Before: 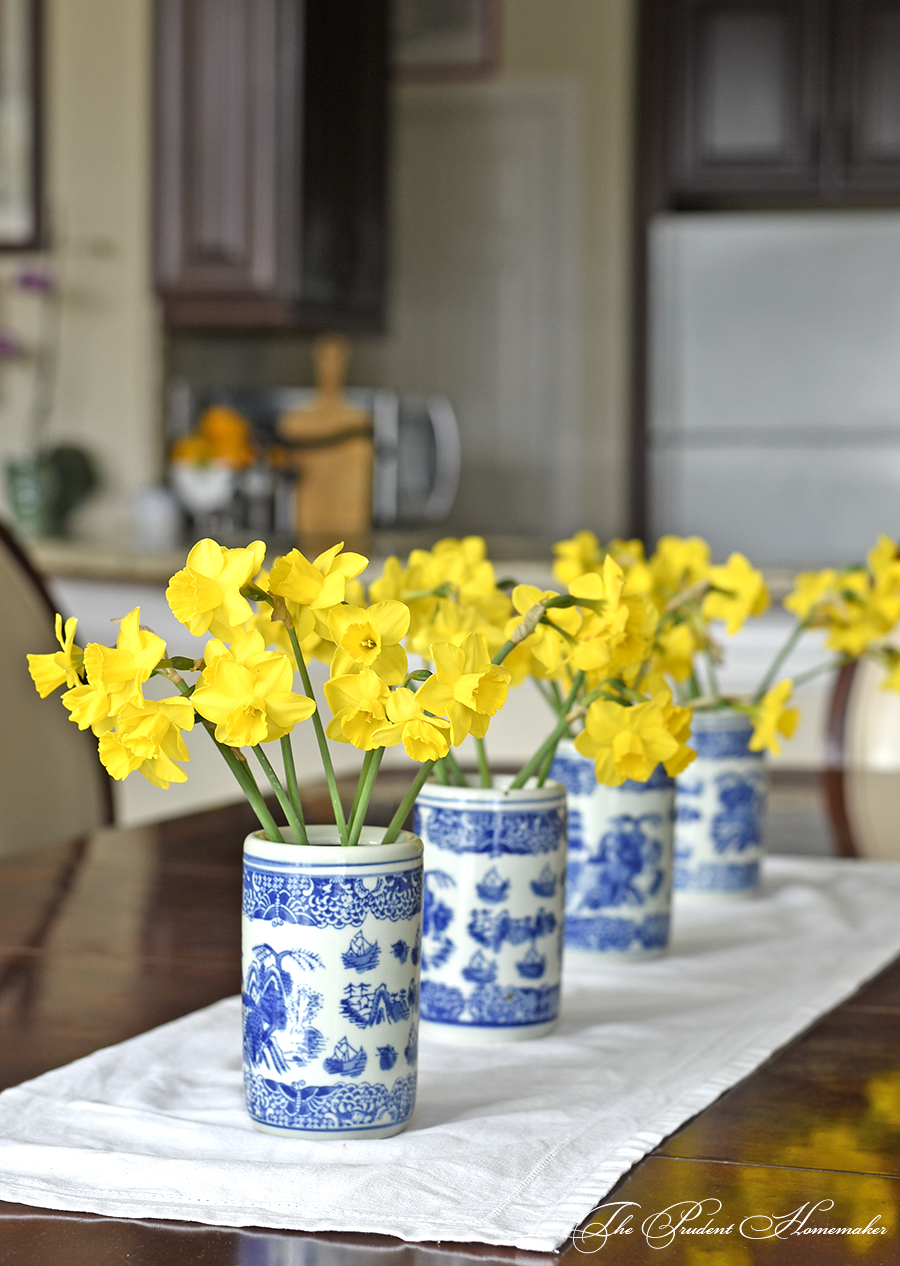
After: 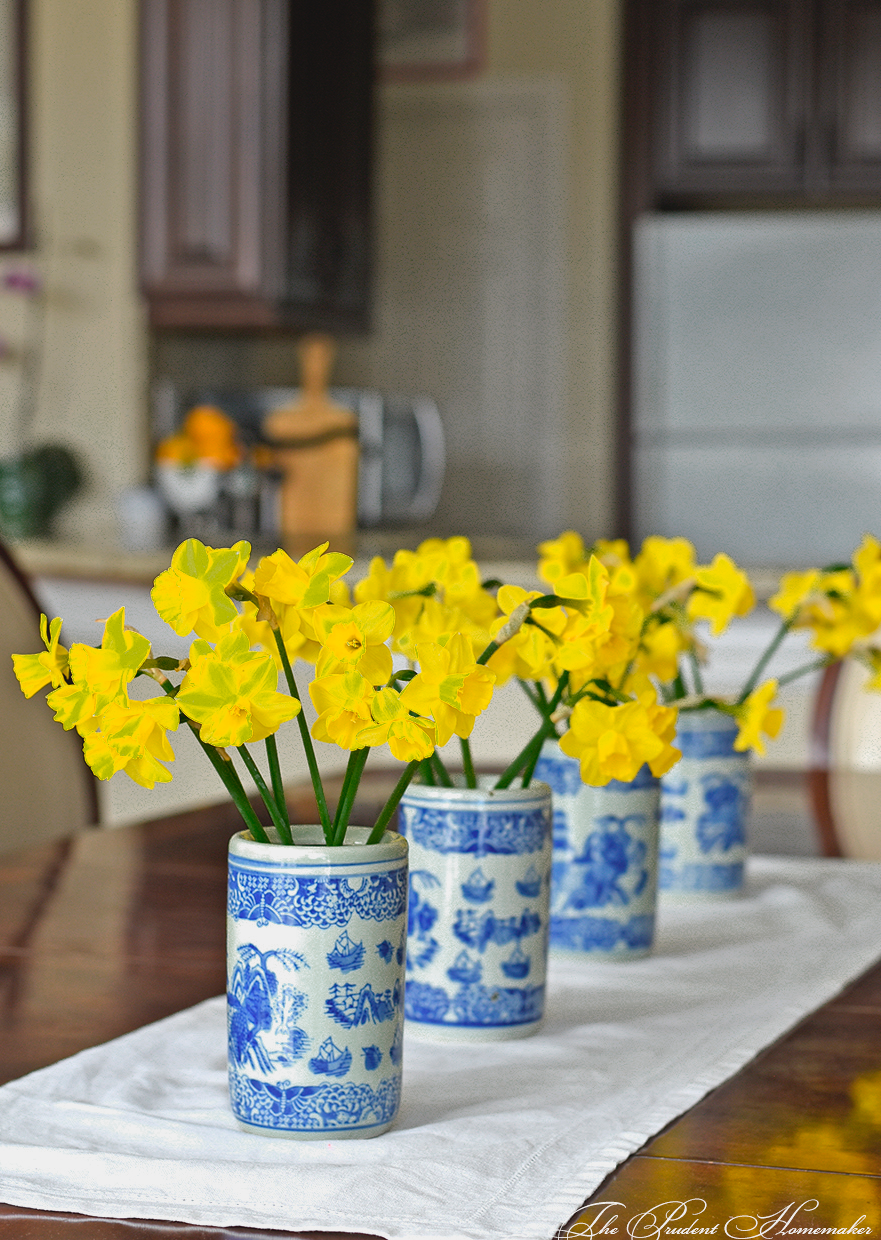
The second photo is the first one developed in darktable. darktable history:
crop: left 1.743%, right 0.268%, bottom 2.011%
contrast brightness saturation: contrast -0.11
color zones: curves: ch0 [(0.25, 0.5) (0.347, 0.092) (0.75, 0.5)]; ch1 [(0.25, 0.5) (0.33, 0.51) (0.75, 0.5)]
